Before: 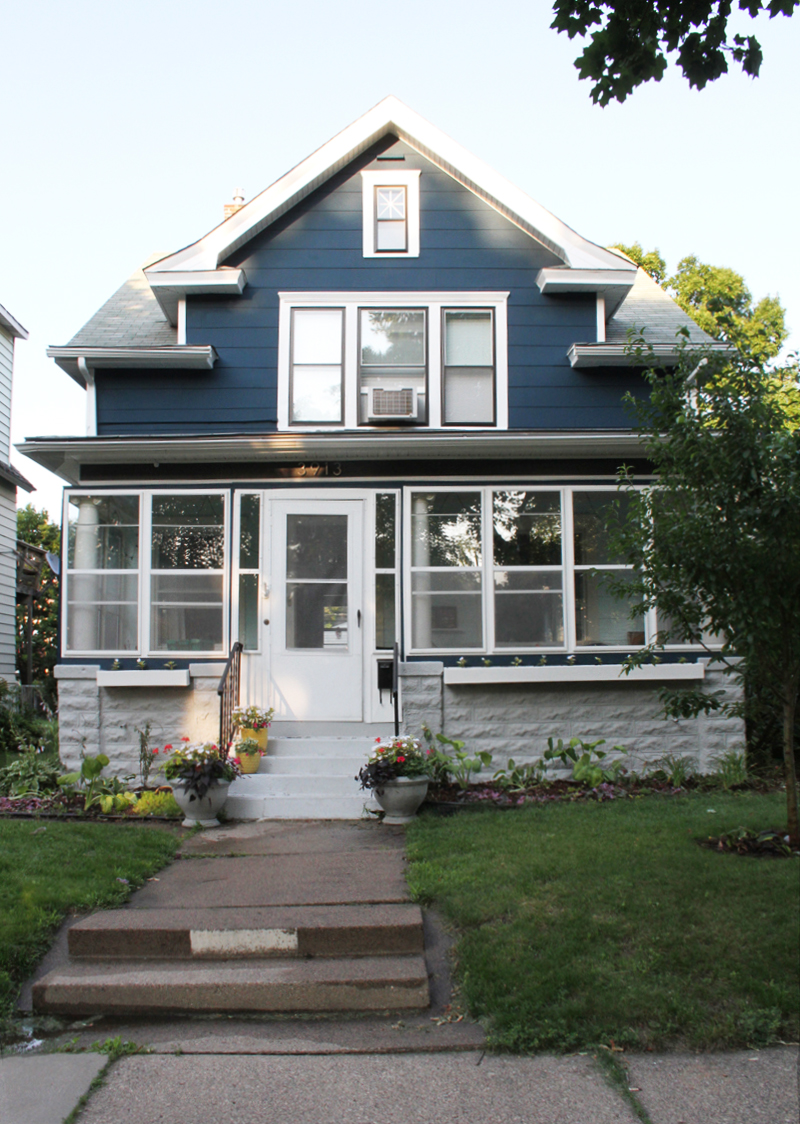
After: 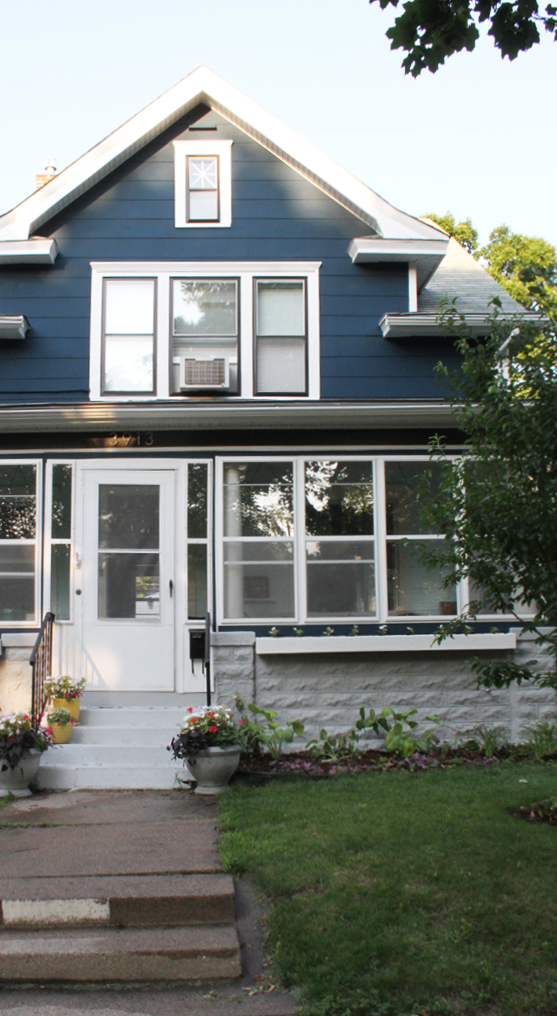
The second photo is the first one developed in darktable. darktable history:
crop and rotate: left 23.613%, top 2.692%, right 6.706%, bottom 6.868%
